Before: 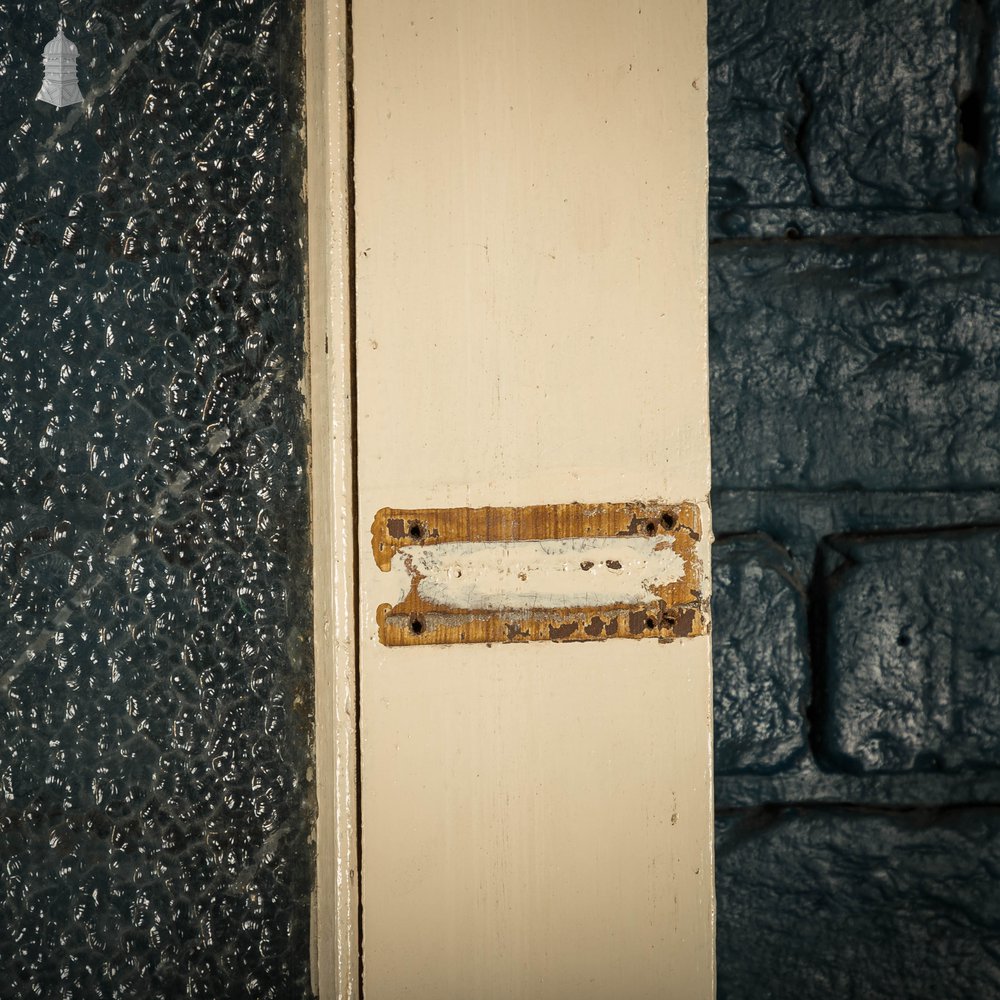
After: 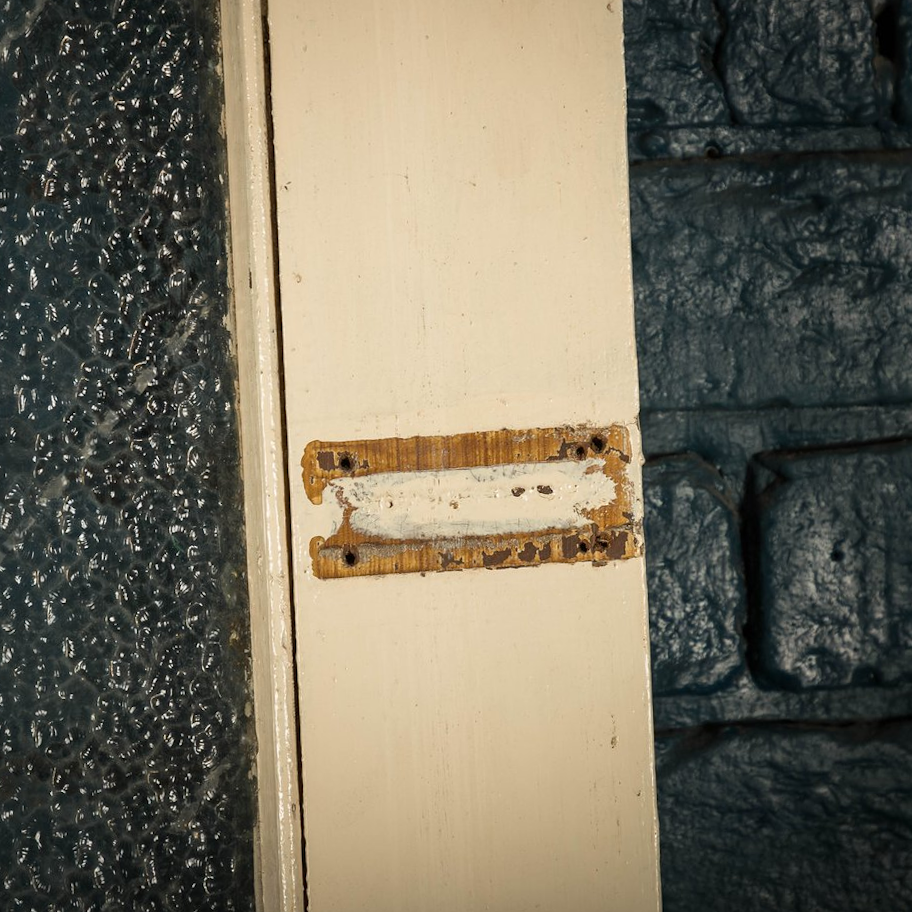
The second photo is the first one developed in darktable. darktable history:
exposure: compensate highlight preservation false
crop and rotate: angle 1.96°, left 5.673%, top 5.673%
